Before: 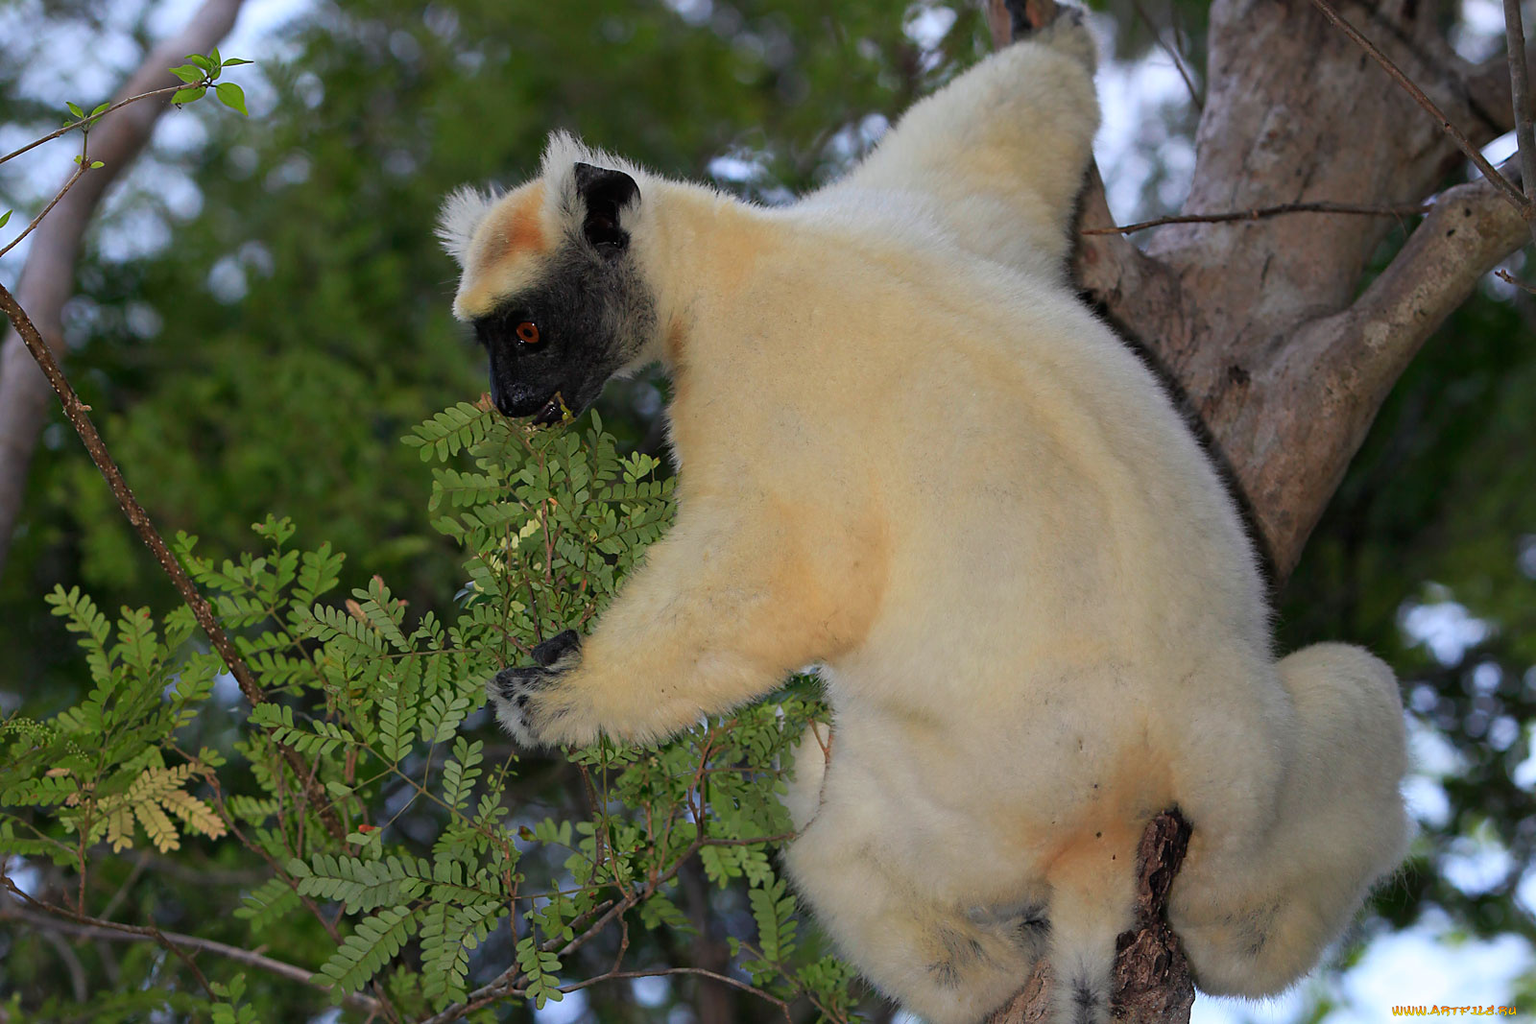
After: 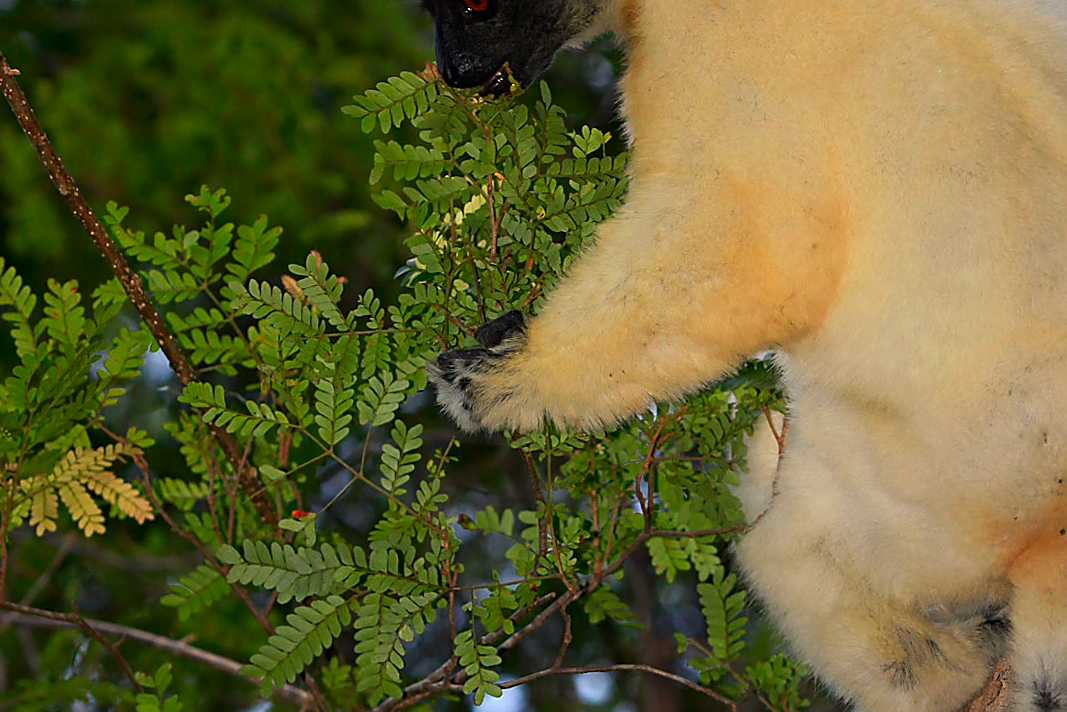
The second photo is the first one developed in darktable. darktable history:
contrast brightness saturation: contrast 0.16, saturation 0.32
white balance: red 1.045, blue 0.932
crop and rotate: angle -0.82°, left 3.85%, top 31.828%, right 27.992%
sharpen: on, module defaults
